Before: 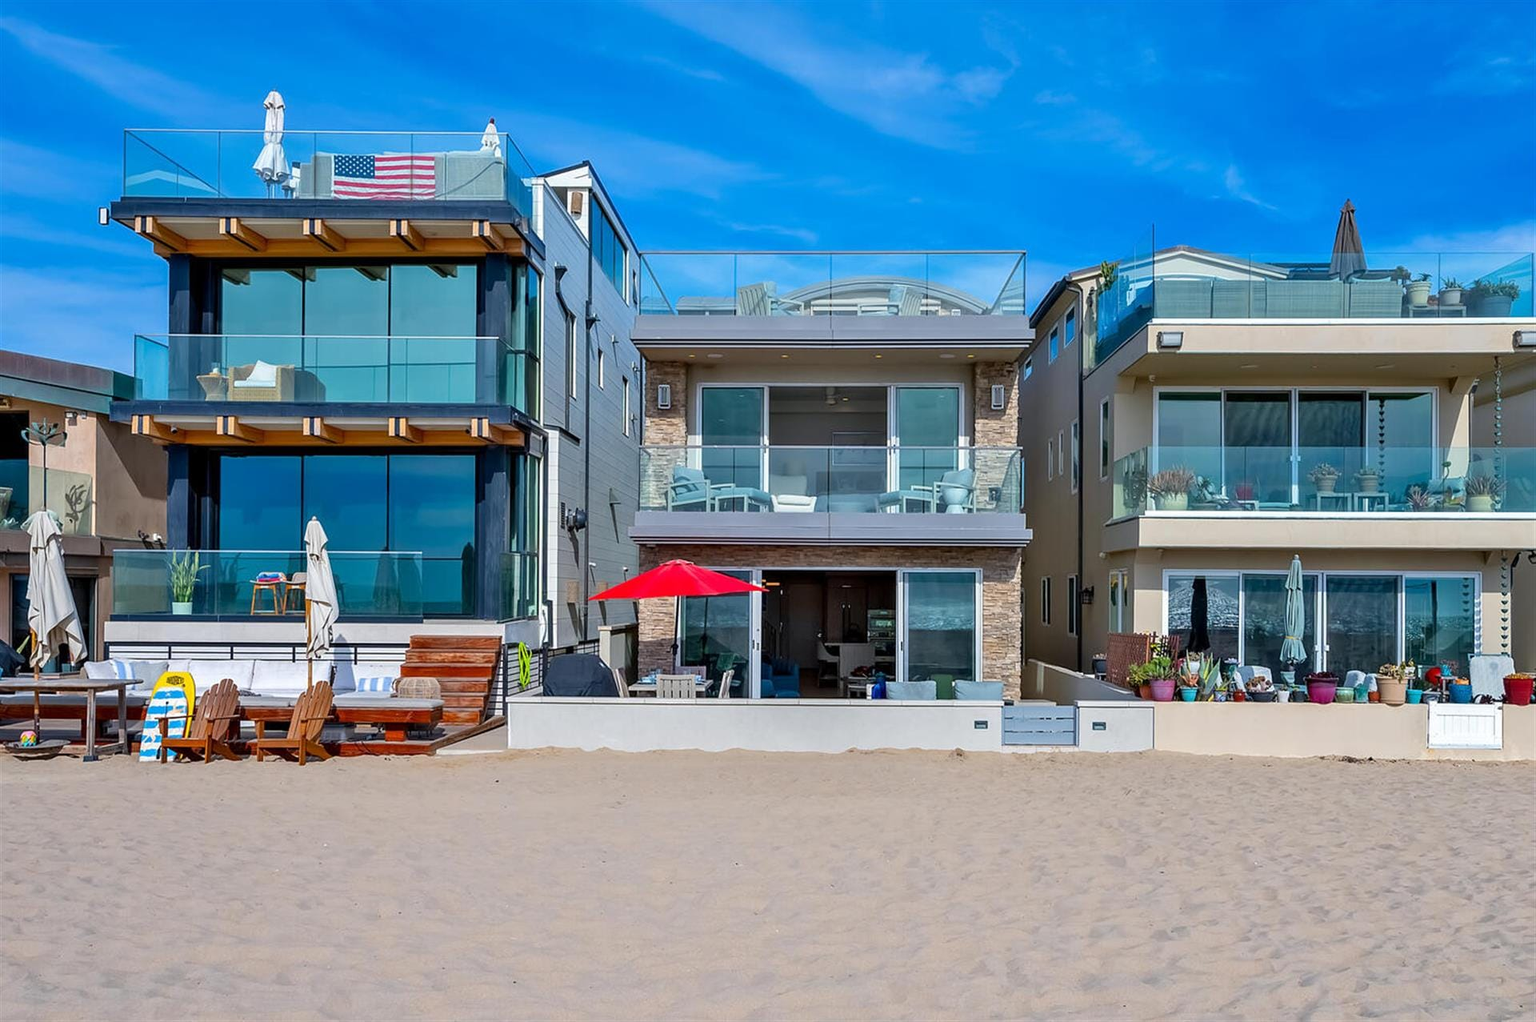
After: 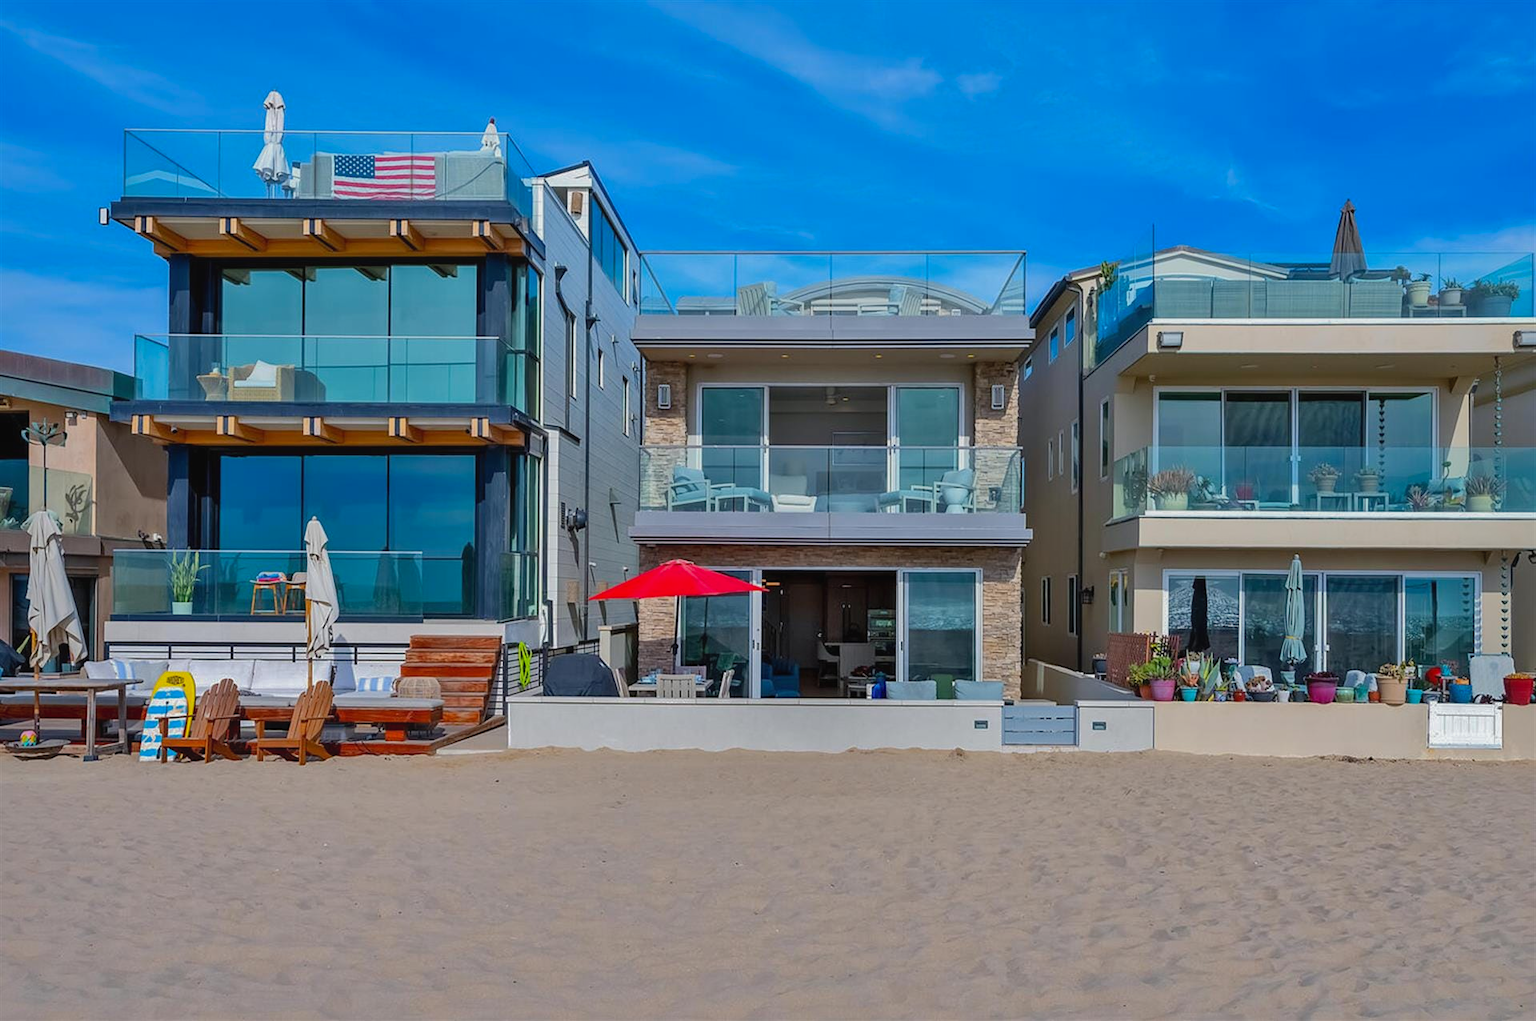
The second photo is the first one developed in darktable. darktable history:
shadows and highlights: shadows 25.8, highlights -70.72
tone curve: curves: ch0 [(0, 0) (0.915, 0.89) (1, 1)], color space Lab, independent channels, preserve colors none
contrast equalizer: octaves 7, y [[0.46, 0.454, 0.451, 0.451, 0.455, 0.46], [0.5 ×6], [0.5 ×6], [0 ×6], [0 ×6]], mix 0.303
